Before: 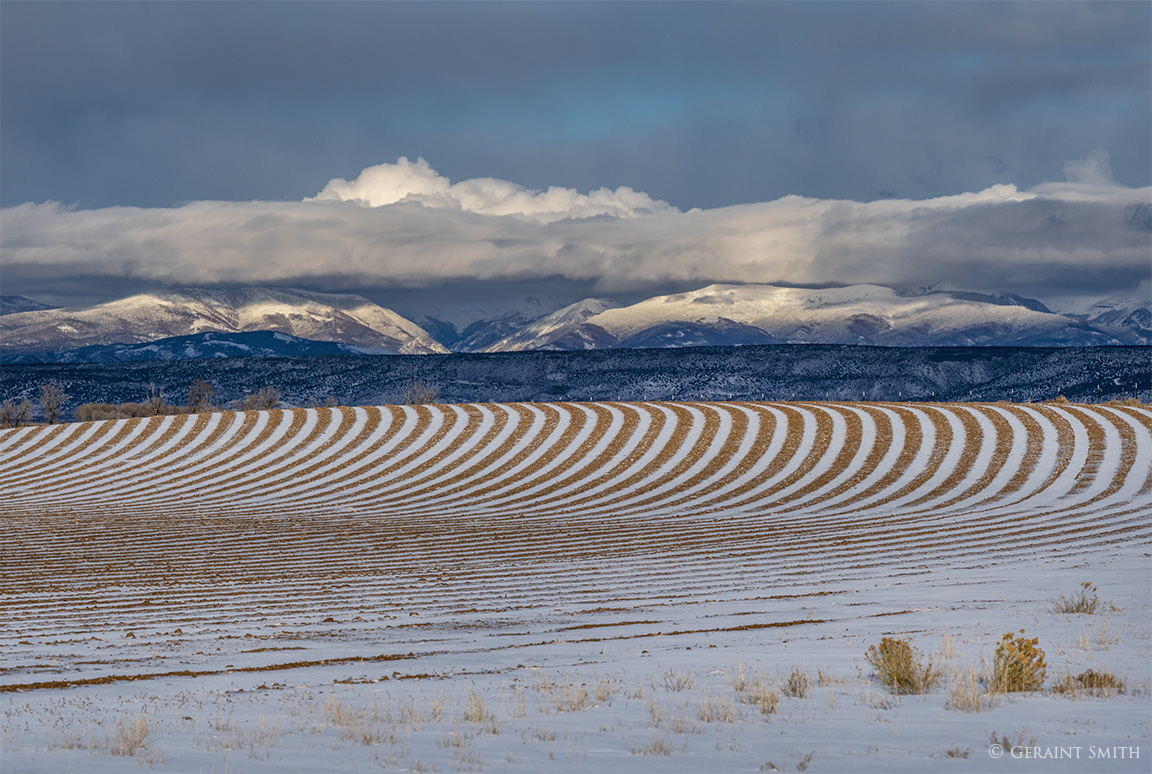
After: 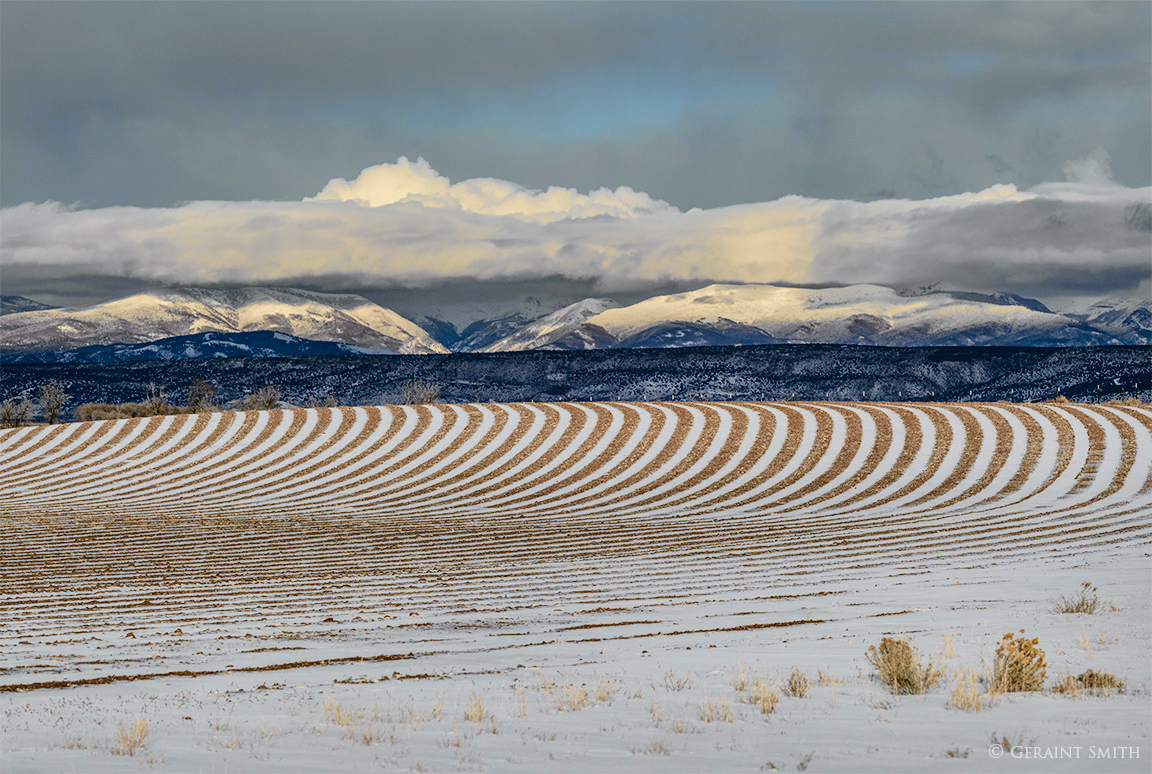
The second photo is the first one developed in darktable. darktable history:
tone curve: curves: ch0 [(0, 0.006) (0.184, 0.117) (0.405, 0.46) (0.456, 0.528) (0.634, 0.728) (0.877, 0.89) (0.984, 0.935)]; ch1 [(0, 0) (0.443, 0.43) (0.492, 0.489) (0.566, 0.579) (0.595, 0.625) (0.608, 0.667) (0.65, 0.729) (1, 1)]; ch2 [(0, 0) (0.33, 0.301) (0.421, 0.443) (0.447, 0.489) (0.492, 0.498) (0.537, 0.583) (0.586, 0.591) (0.663, 0.686) (1, 1)], color space Lab, independent channels, preserve colors none
